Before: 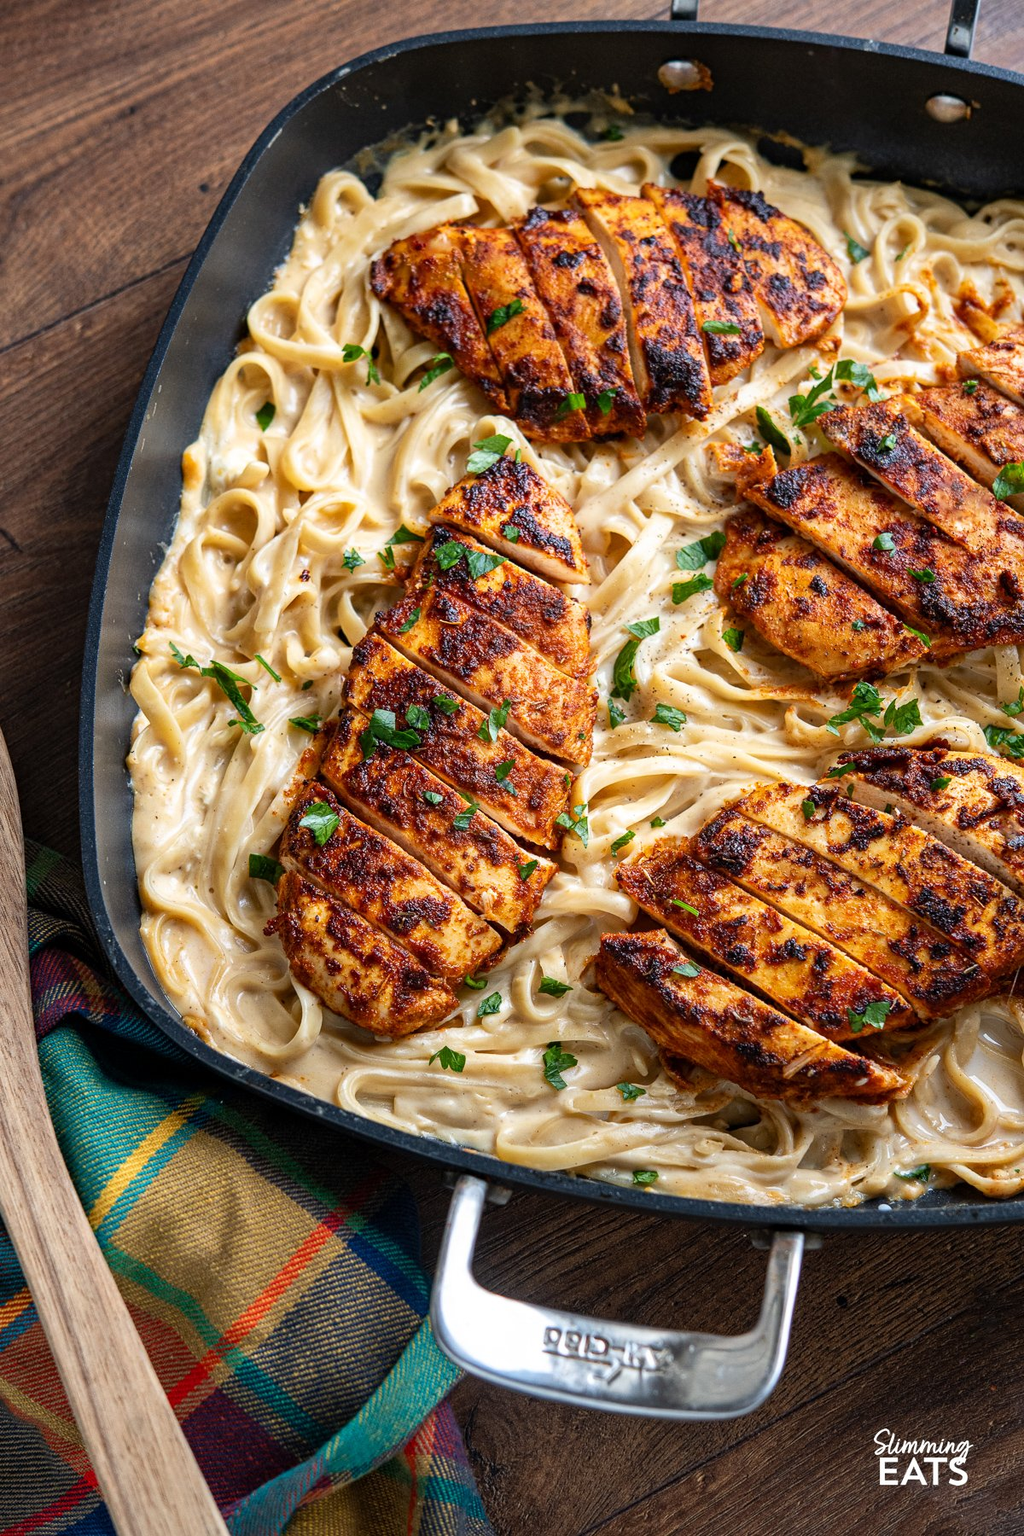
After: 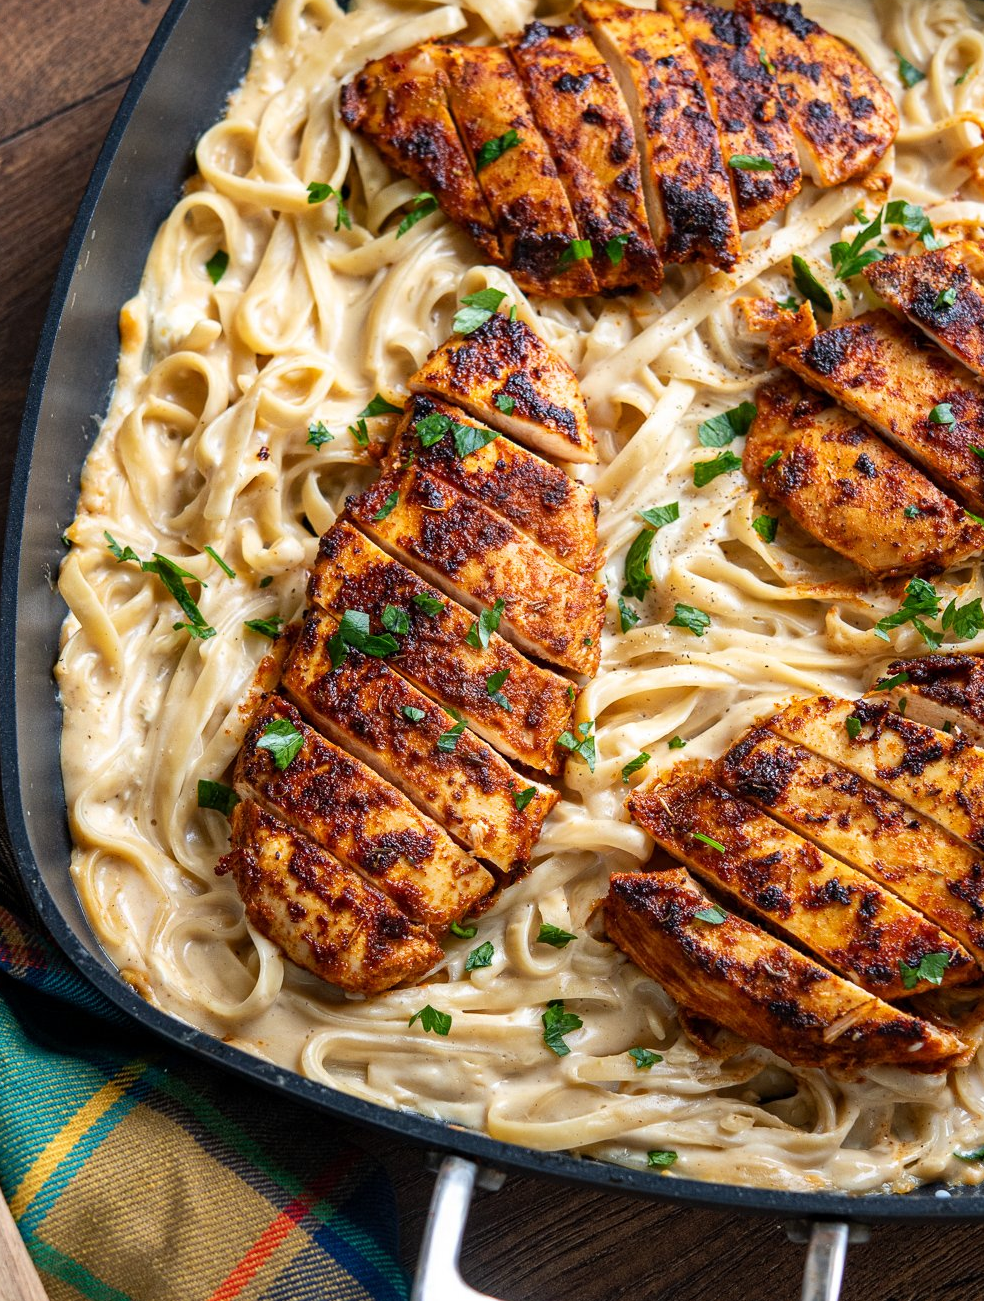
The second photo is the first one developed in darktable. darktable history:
crop: left 7.858%, top 12.331%, right 10.135%, bottom 15.386%
